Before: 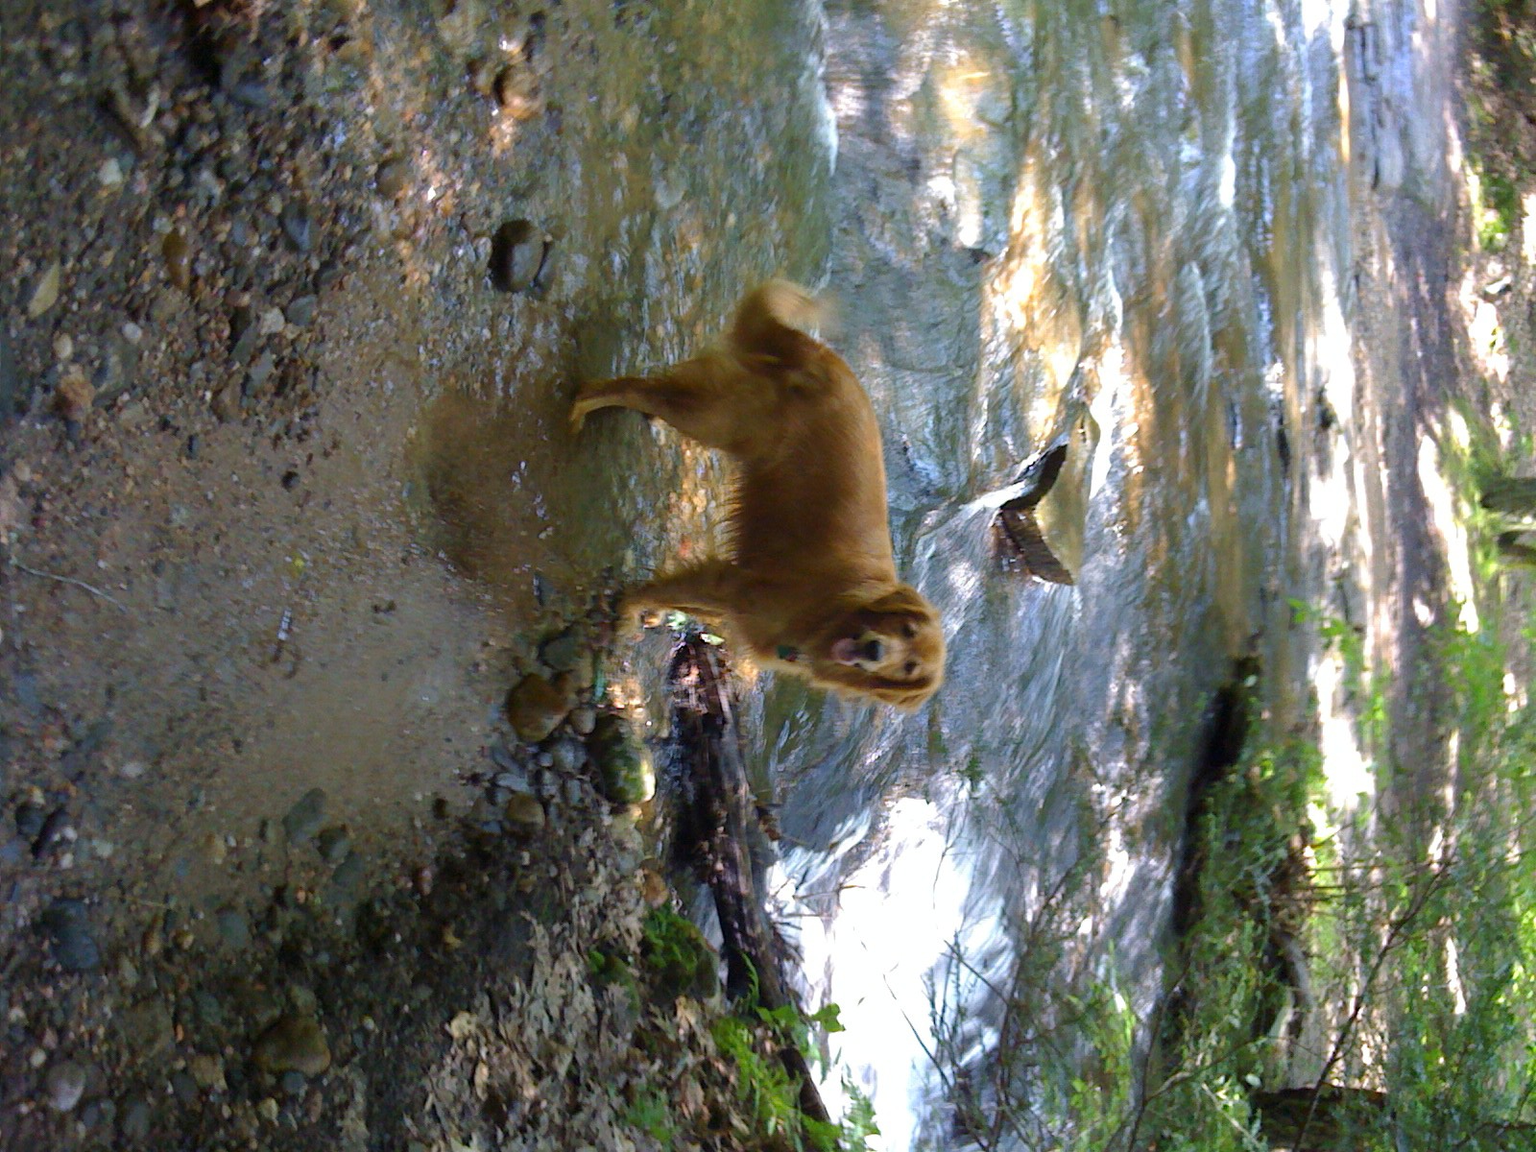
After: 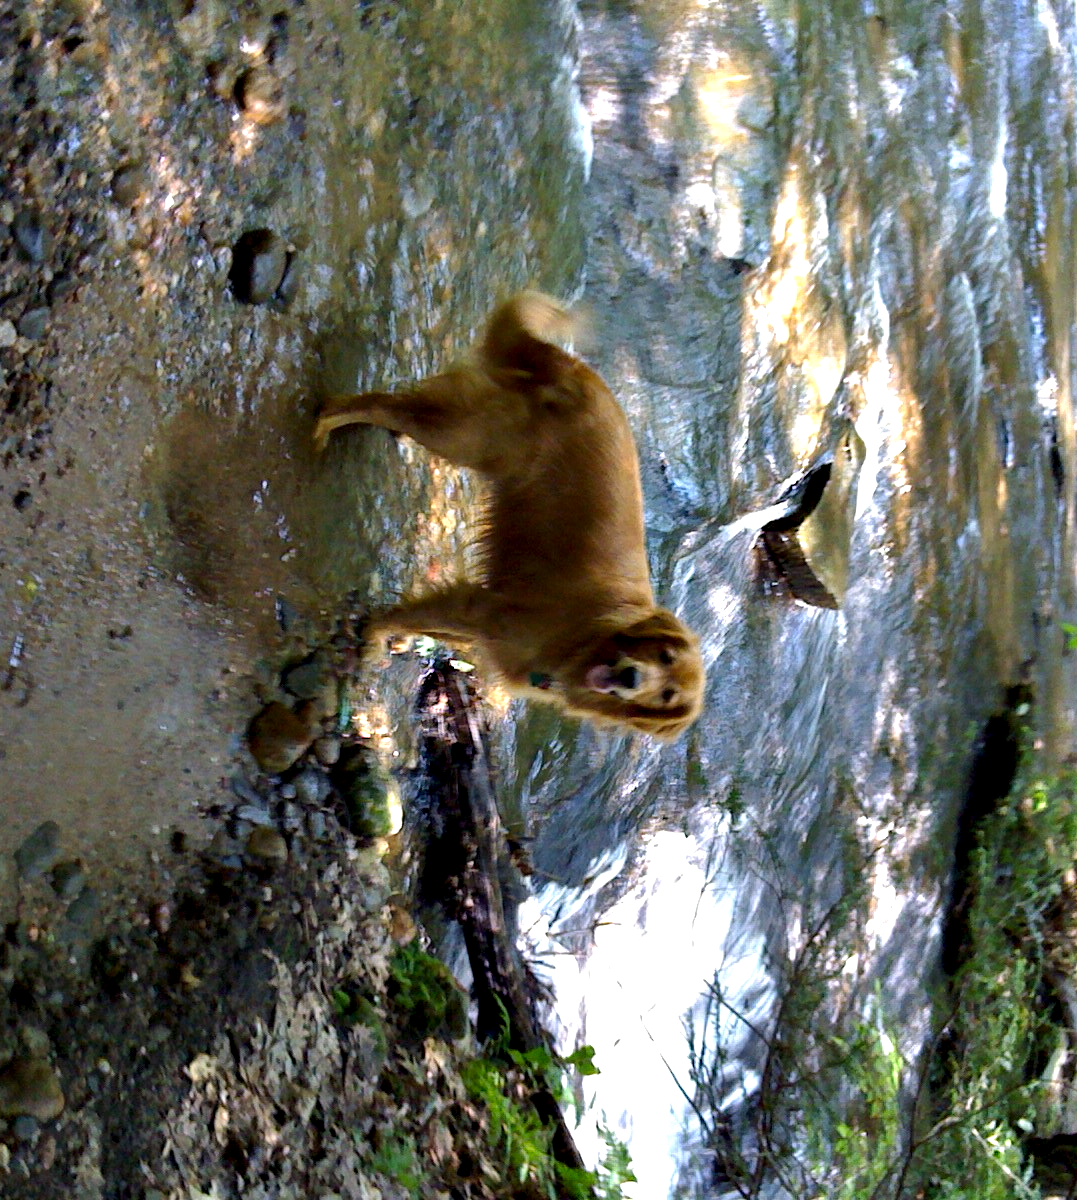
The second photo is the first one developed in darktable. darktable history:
contrast equalizer: y [[0.6 ×6], [0.55 ×6], [0 ×6], [0 ×6], [0 ×6]]
crop and rotate: left 17.56%, right 15.113%
